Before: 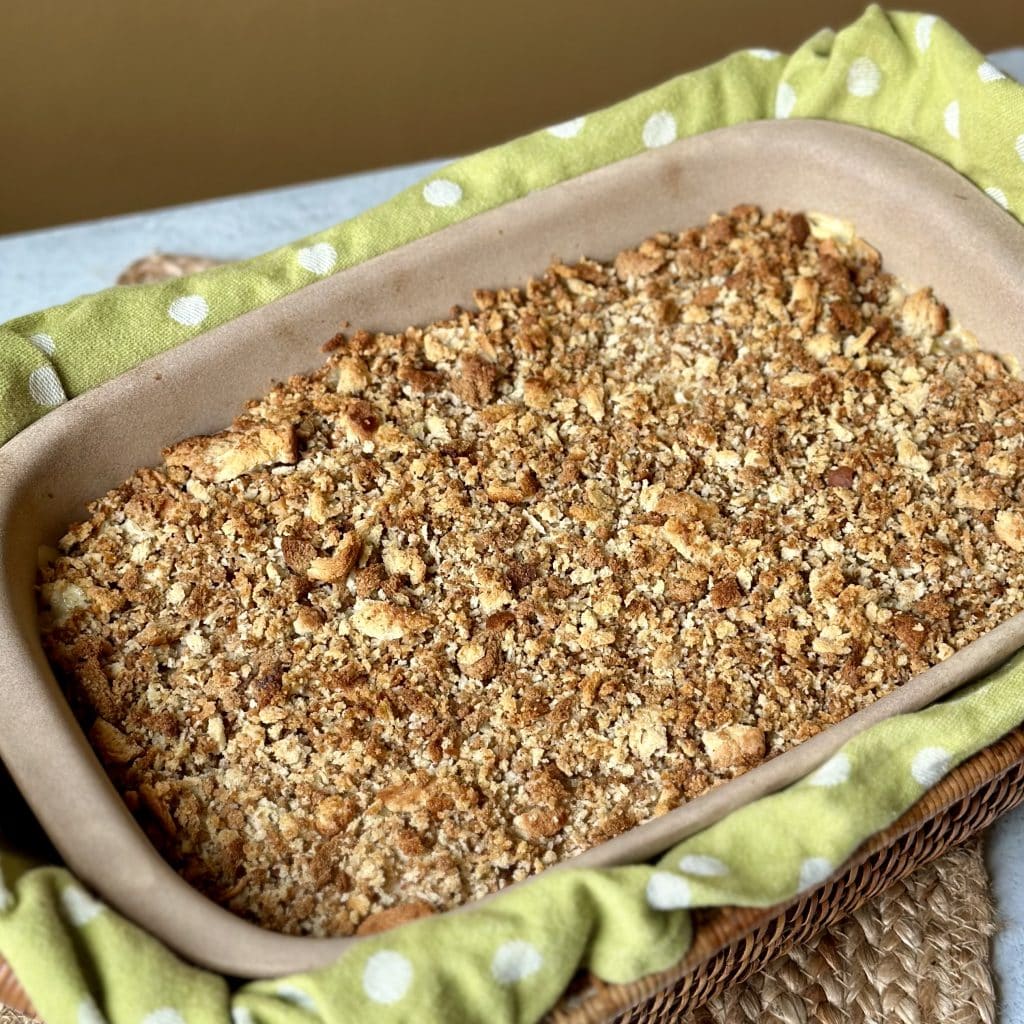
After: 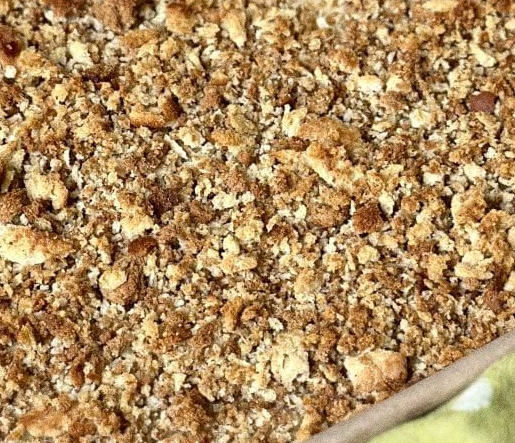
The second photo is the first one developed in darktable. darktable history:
crop: left 35.03%, top 36.625%, right 14.663%, bottom 20.057%
base curve: preserve colors none
grain: coarseness 0.09 ISO, strength 40%
